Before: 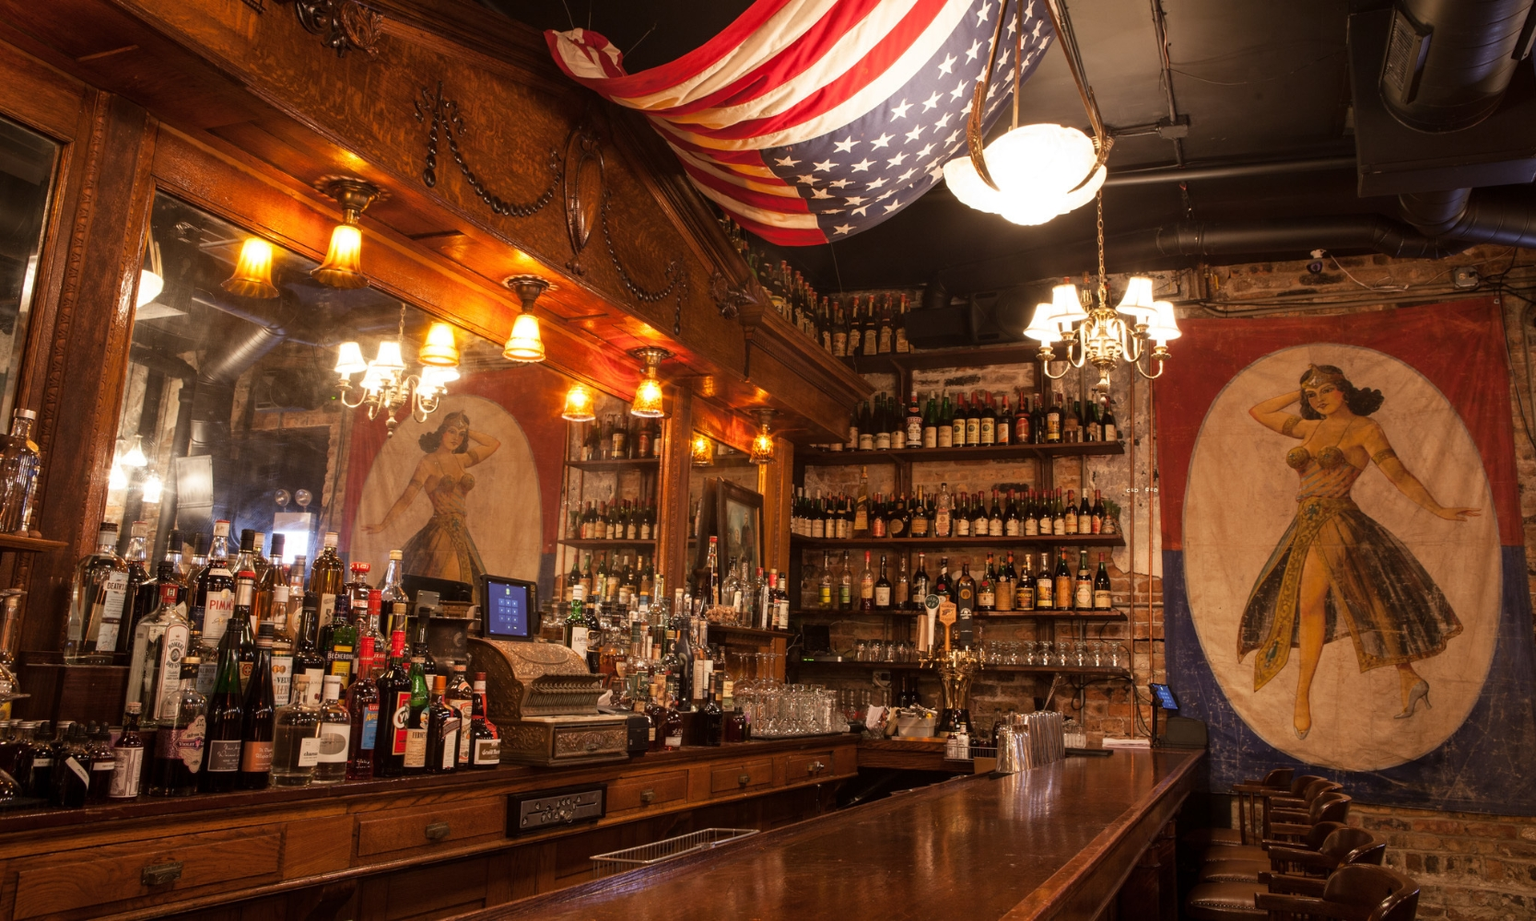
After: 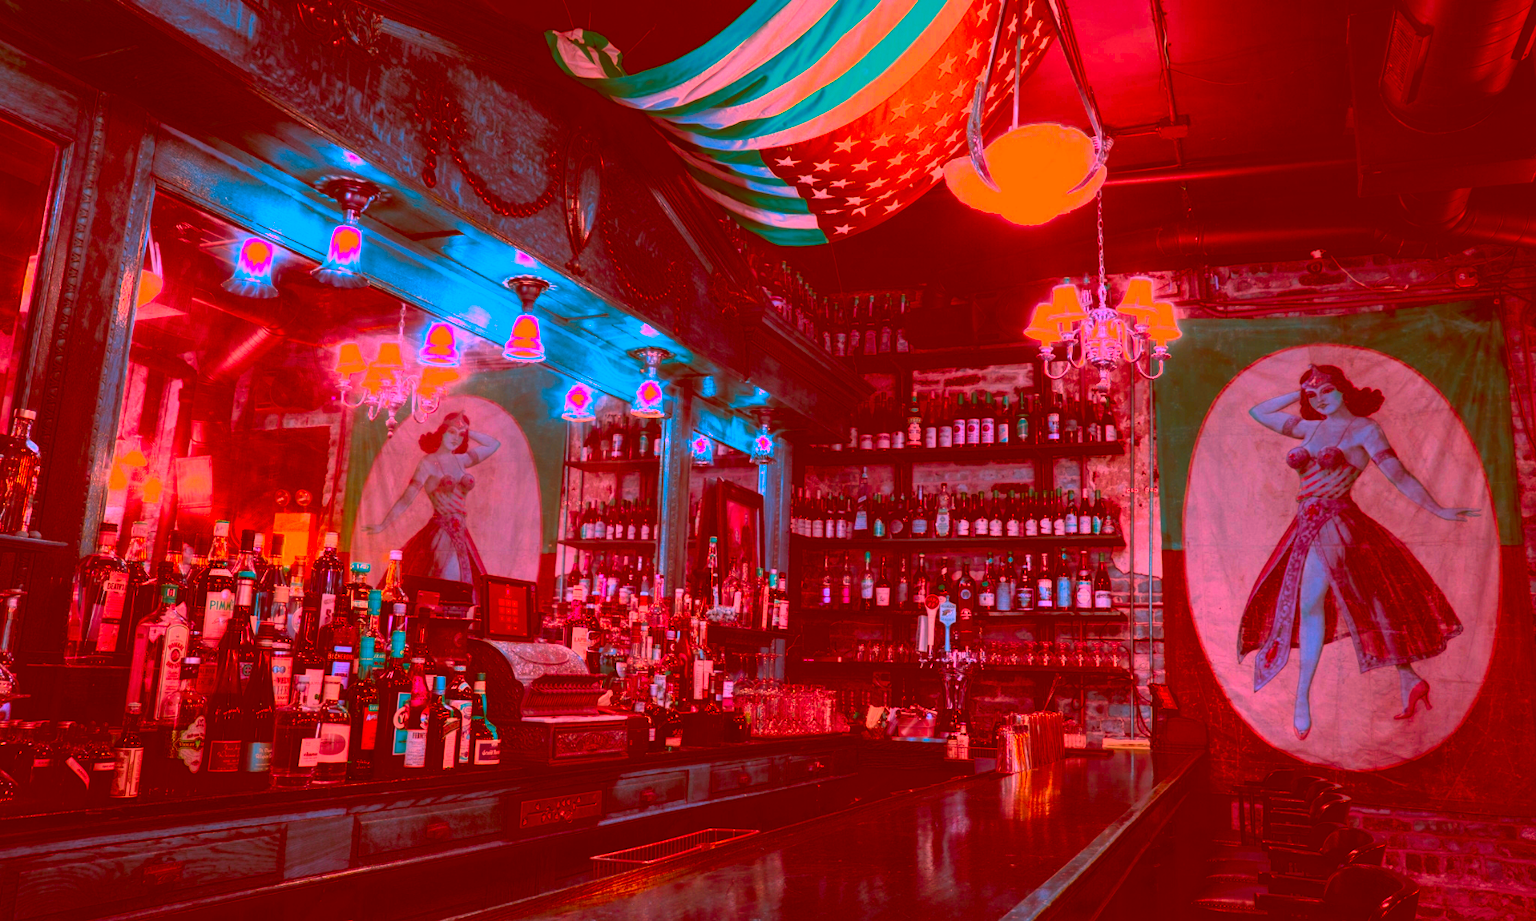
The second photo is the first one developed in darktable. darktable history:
color correction: highlights a* -39.64, highlights b* -39.44, shadows a* -39.74, shadows b* -39.98, saturation -2.97
levels: white 99.89%, levels [0, 0.492, 0.984]
